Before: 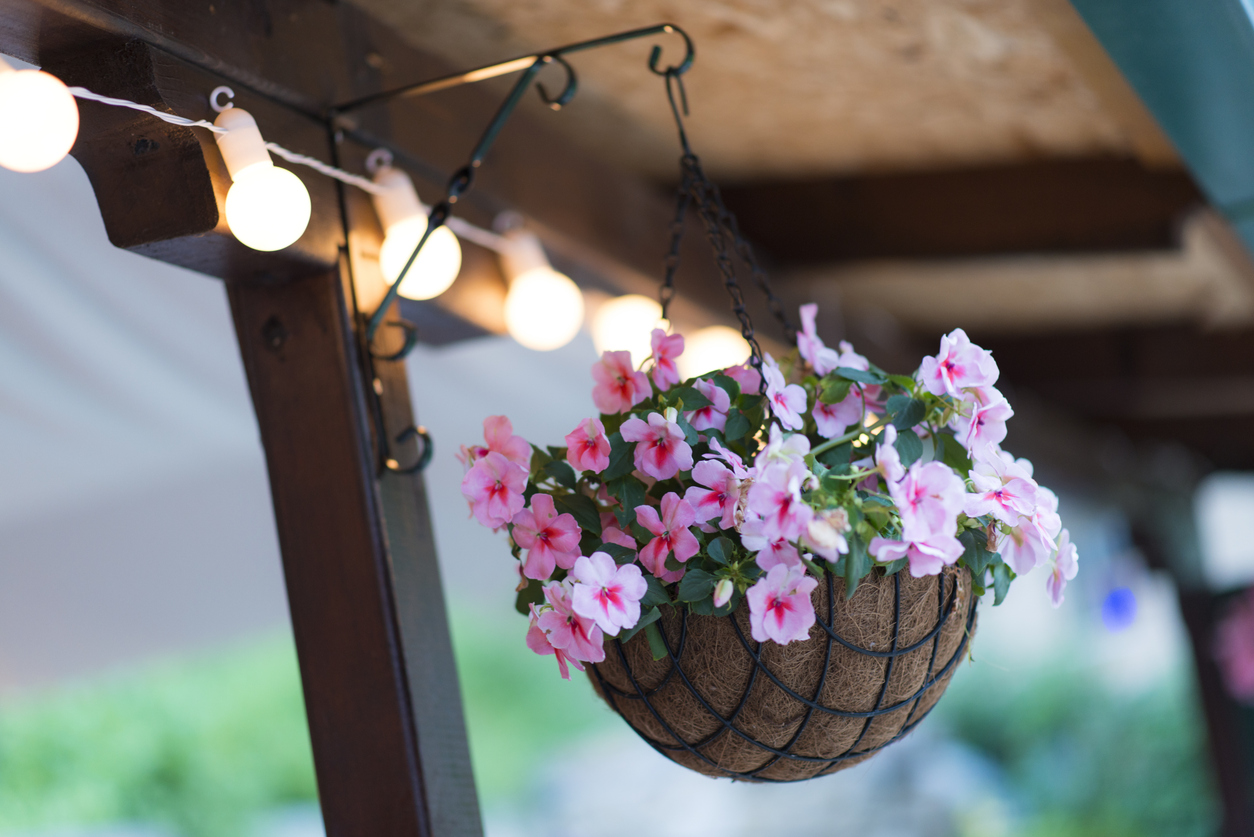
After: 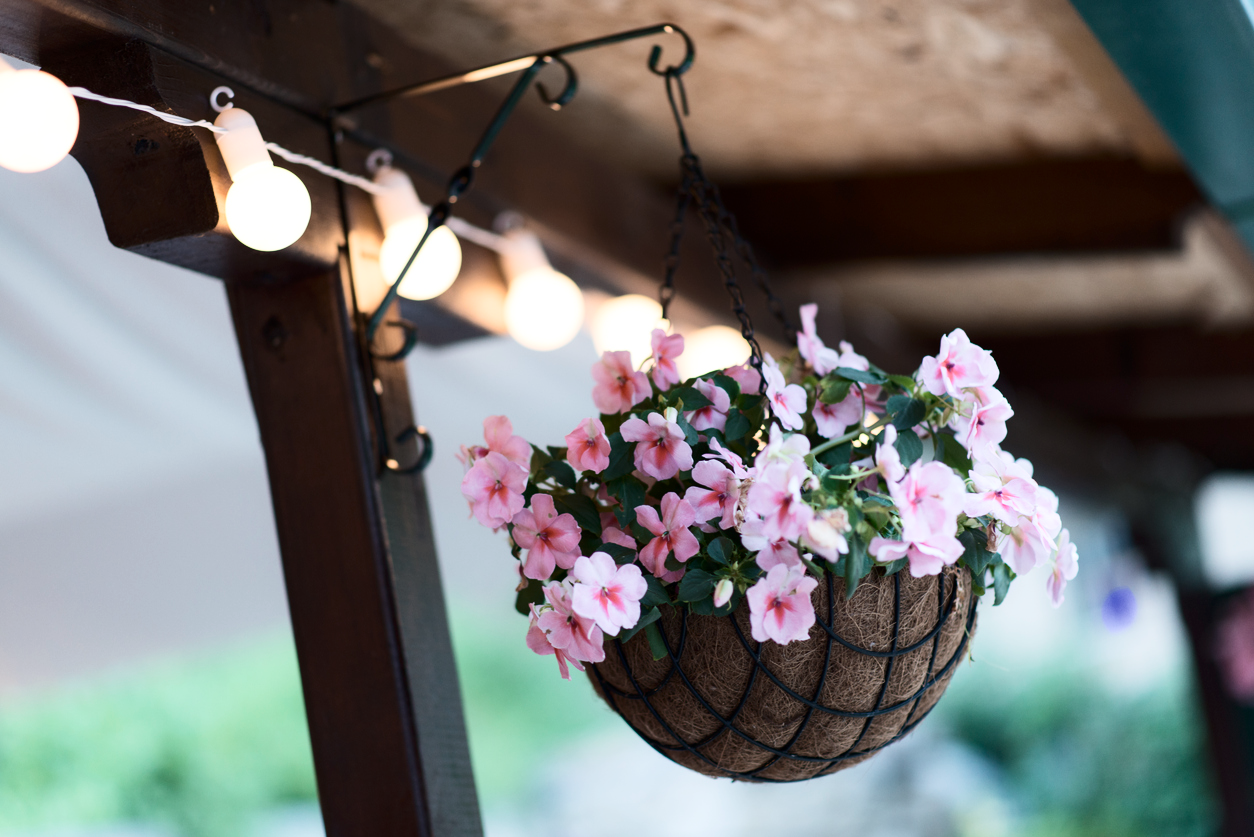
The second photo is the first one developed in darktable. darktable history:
exposure: compensate highlight preservation false
contrast brightness saturation: contrast 0.247, saturation -0.321
